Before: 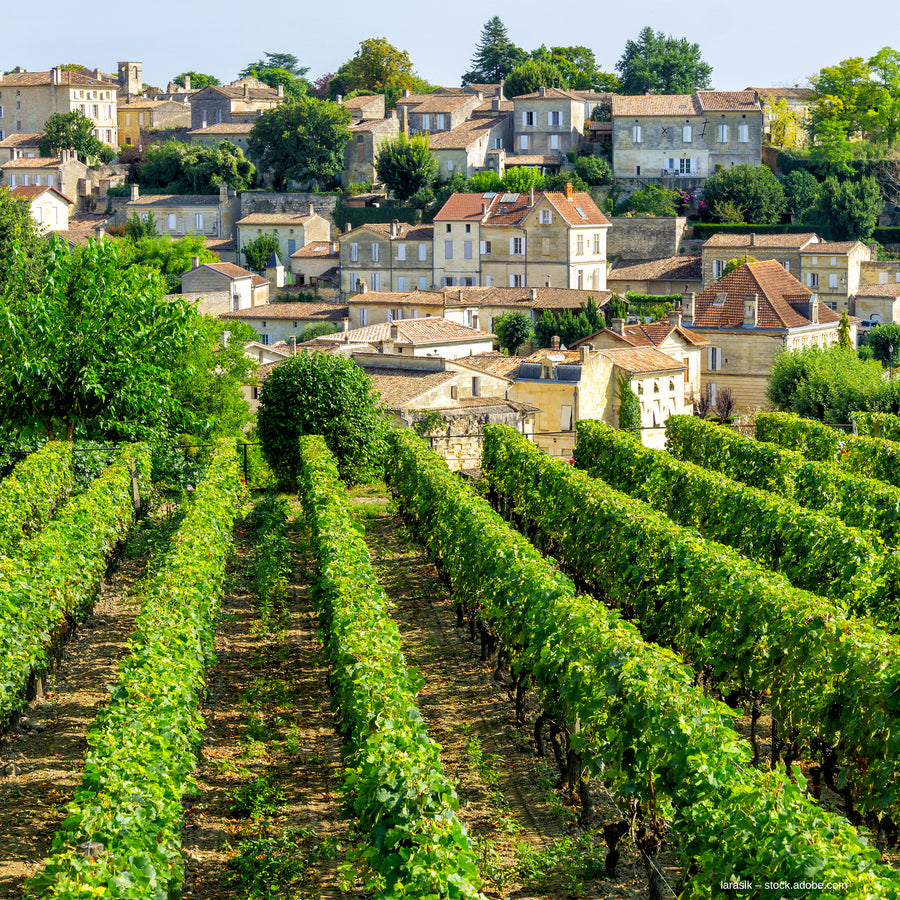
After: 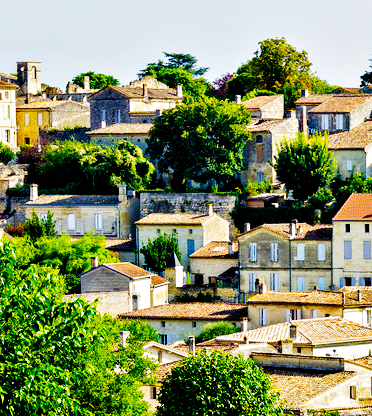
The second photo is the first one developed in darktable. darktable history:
color balance rgb: shadows lift › chroma 0.969%, shadows lift › hue 111.63°, power › chroma 0.312%, power › hue 23.32°, highlights gain › luminance 6.021%, highlights gain › chroma 1.261%, highlights gain › hue 87.6°, linear chroma grading › global chroma 0.83%, perceptual saturation grading › global saturation 25.684%, global vibrance 23.876%
filmic rgb: black relative exposure -7.5 EV, white relative exposure 4.99 EV, threshold 5.97 EV, hardness 3.34, contrast 1.3, add noise in highlights 0, preserve chrominance no, color science v3 (2019), use custom middle-gray values true, contrast in highlights soft, enable highlight reconstruction true
exposure: exposure 0.202 EV, compensate exposure bias true, compensate highlight preservation false
crop and rotate: left 11.242%, top 0.073%, right 47.37%, bottom 53.603%
contrast equalizer: y [[0.6 ×6], [0.55 ×6], [0 ×6], [0 ×6], [0 ×6]]
